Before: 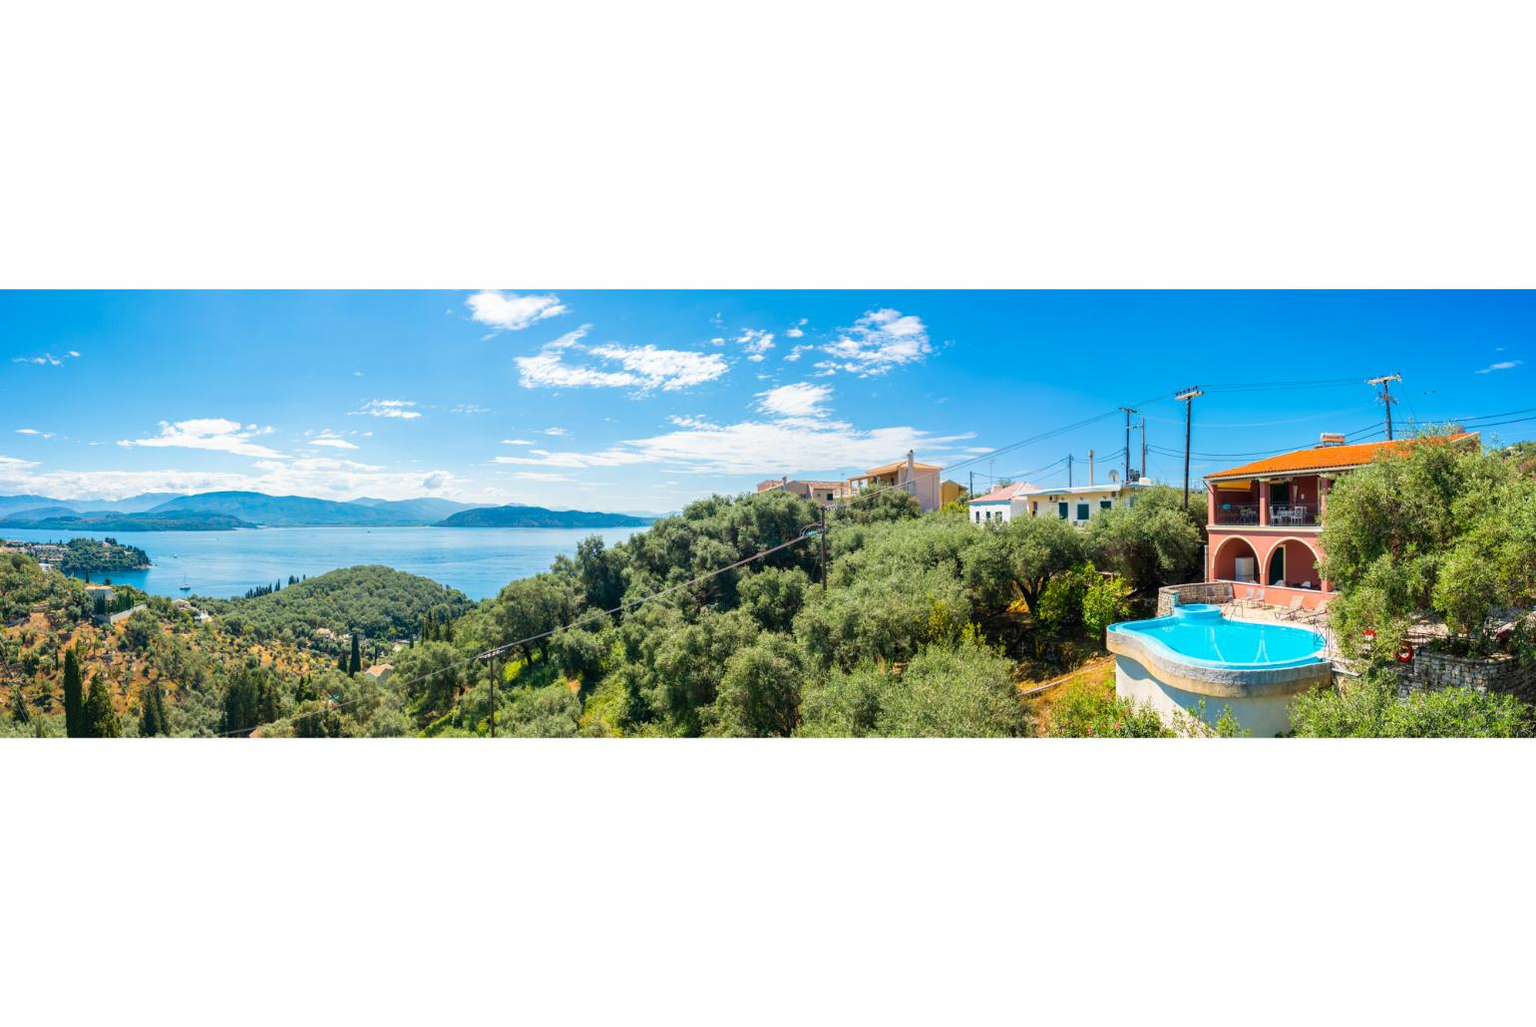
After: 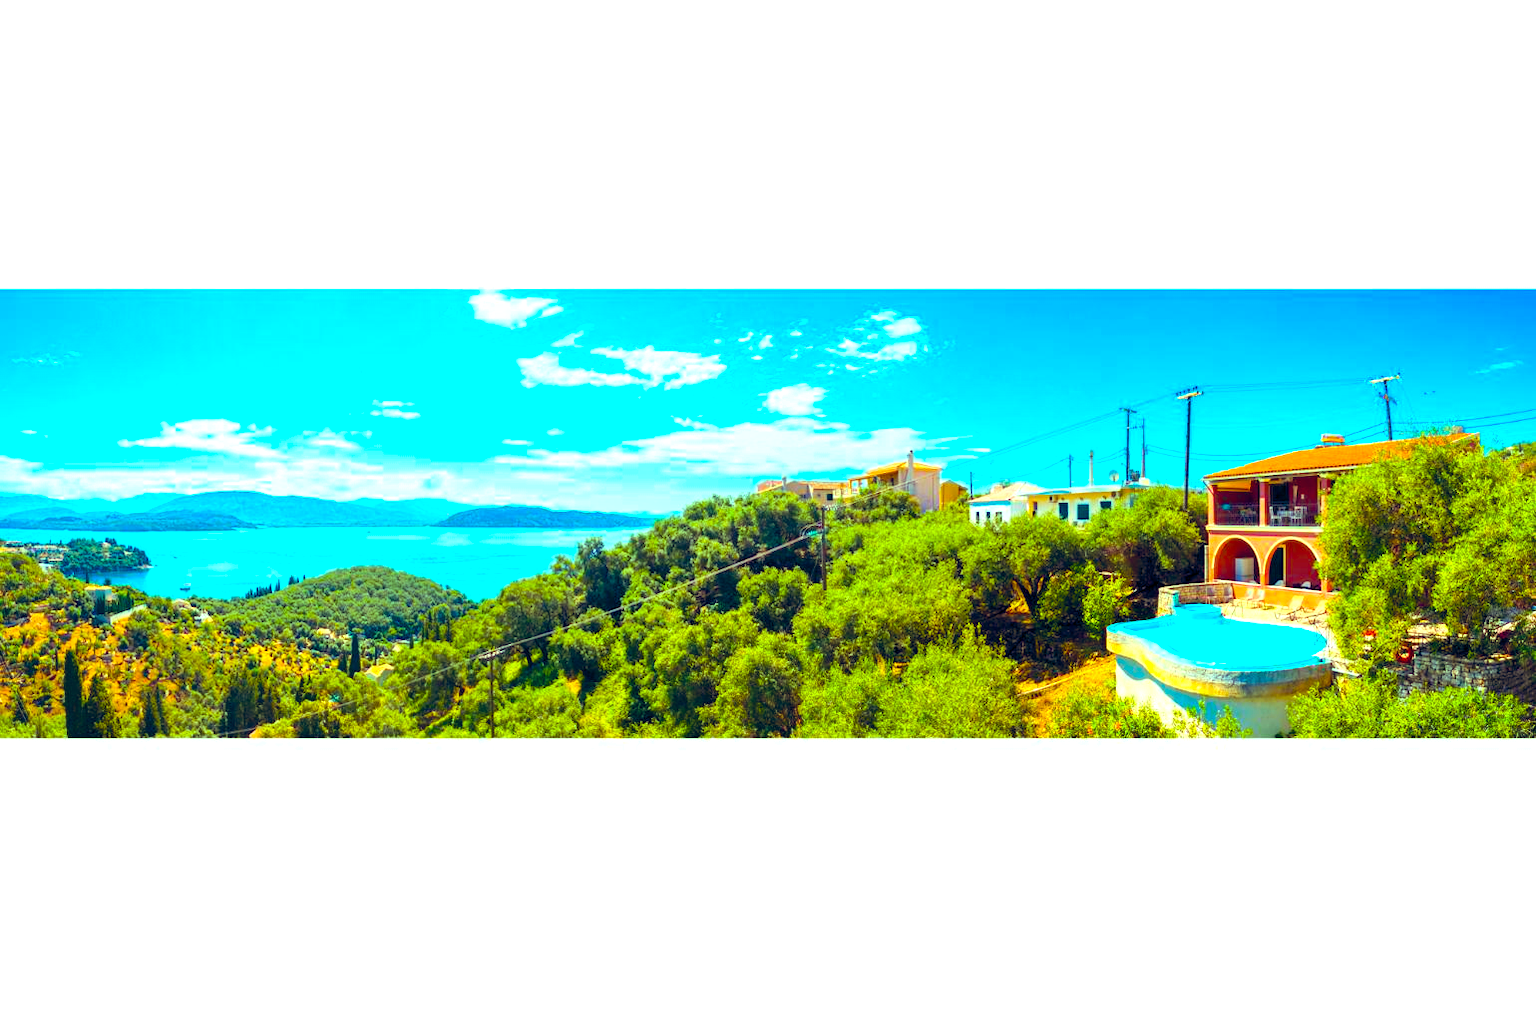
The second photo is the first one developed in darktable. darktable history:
color balance rgb: power › chroma 1.563%, power › hue 26.69°, highlights gain › luminance 15.343%, highlights gain › chroma 6.958%, highlights gain › hue 125.81°, global offset › chroma 0.245%, global offset › hue 256.55°, linear chroma grading › global chroma 49.978%, perceptual saturation grading › global saturation 30.634%
exposure: black level correction 0, exposure 0.5 EV, compensate highlight preservation false
